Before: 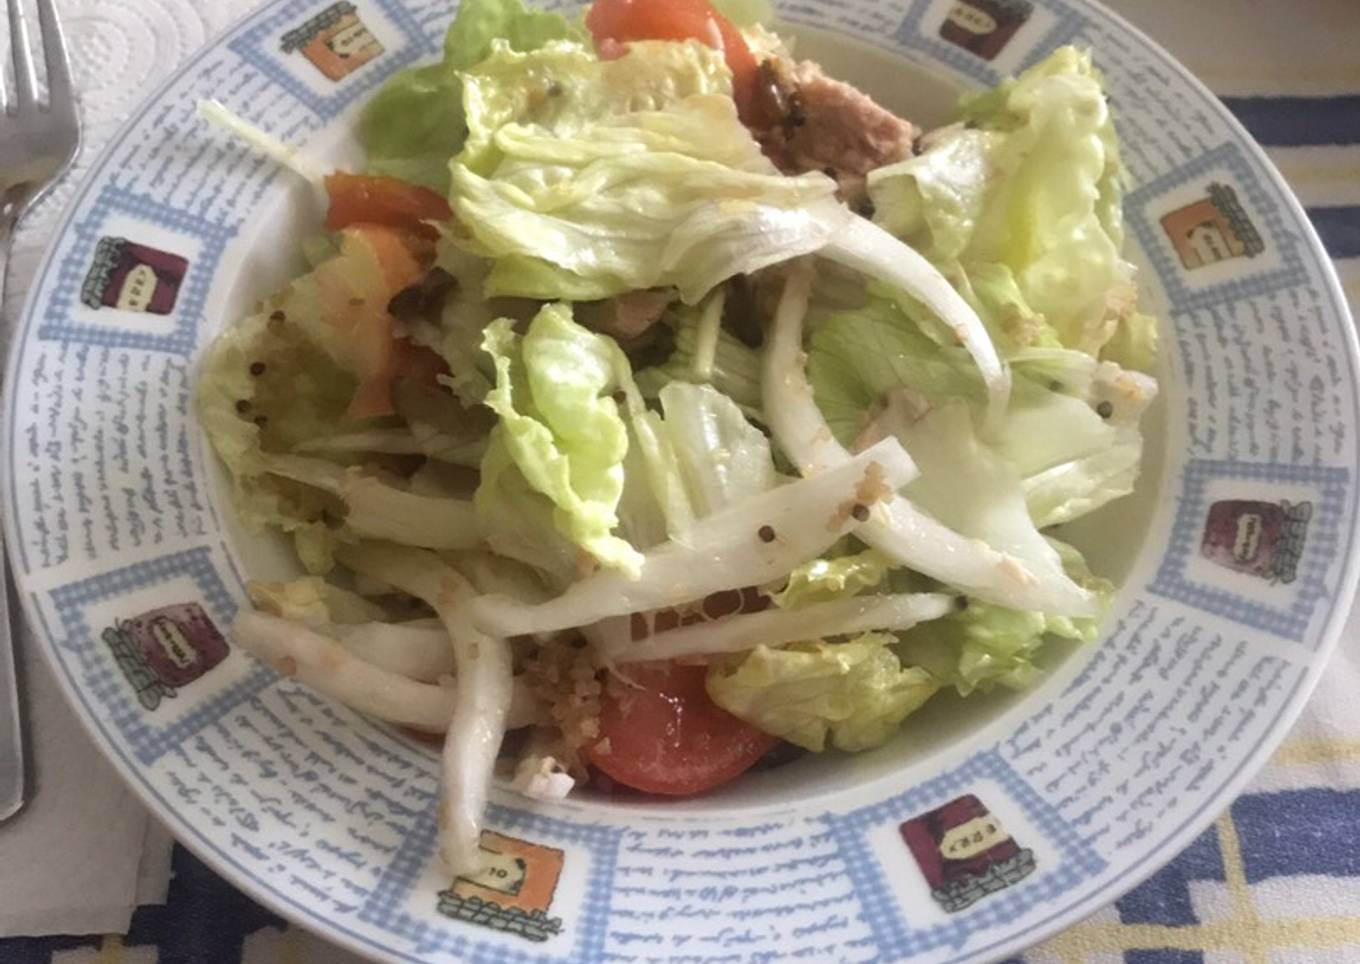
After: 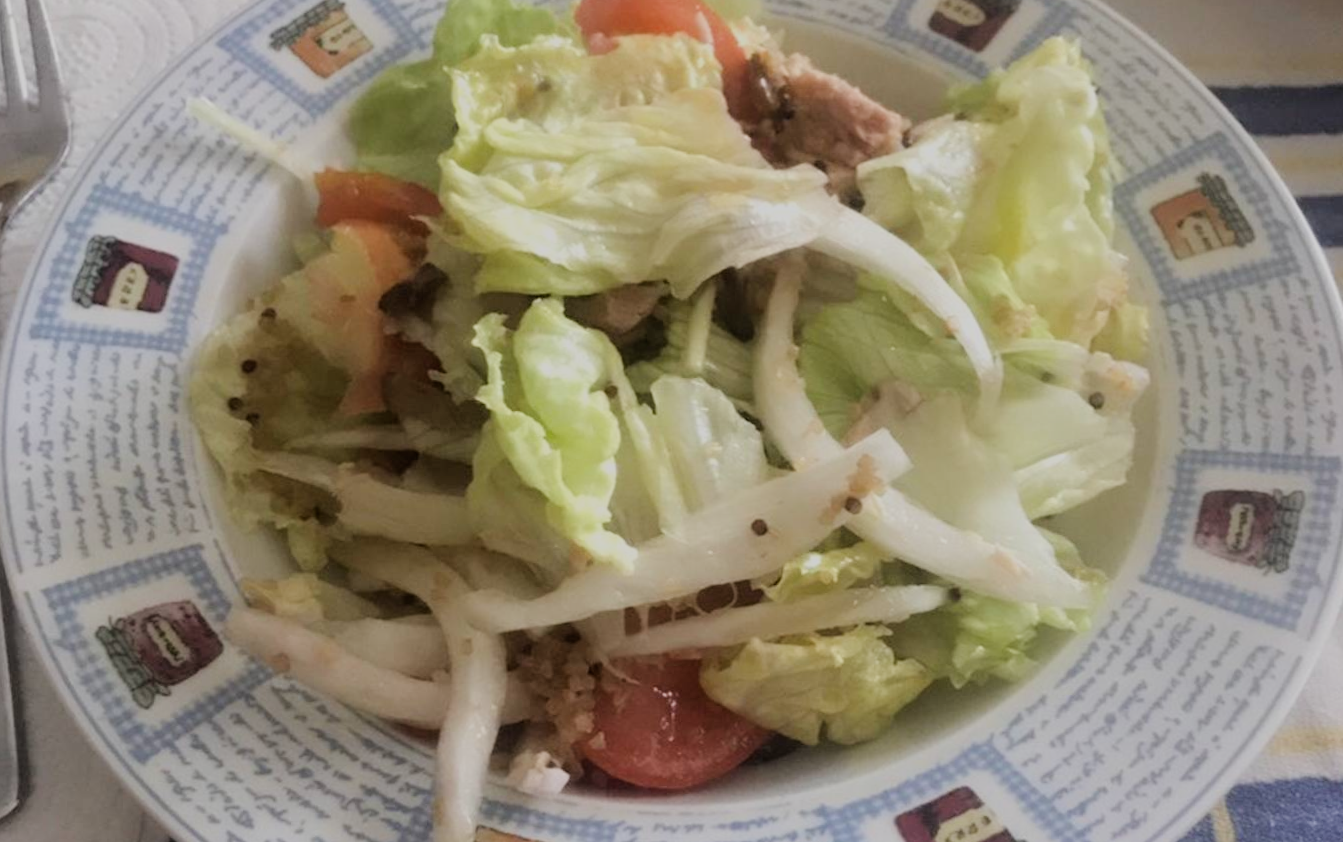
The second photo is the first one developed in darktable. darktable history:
crop and rotate: top 0%, bottom 11.49%
filmic rgb: black relative exposure -7.15 EV, white relative exposure 5.36 EV, hardness 3.02
exposure: compensate exposure bias true, compensate highlight preservation false
rotate and perspective: rotation -0.45°, automatic cropping original format, crop left 0.008, crop right 0.992, crop top 0.012, crop bottom 0.988
